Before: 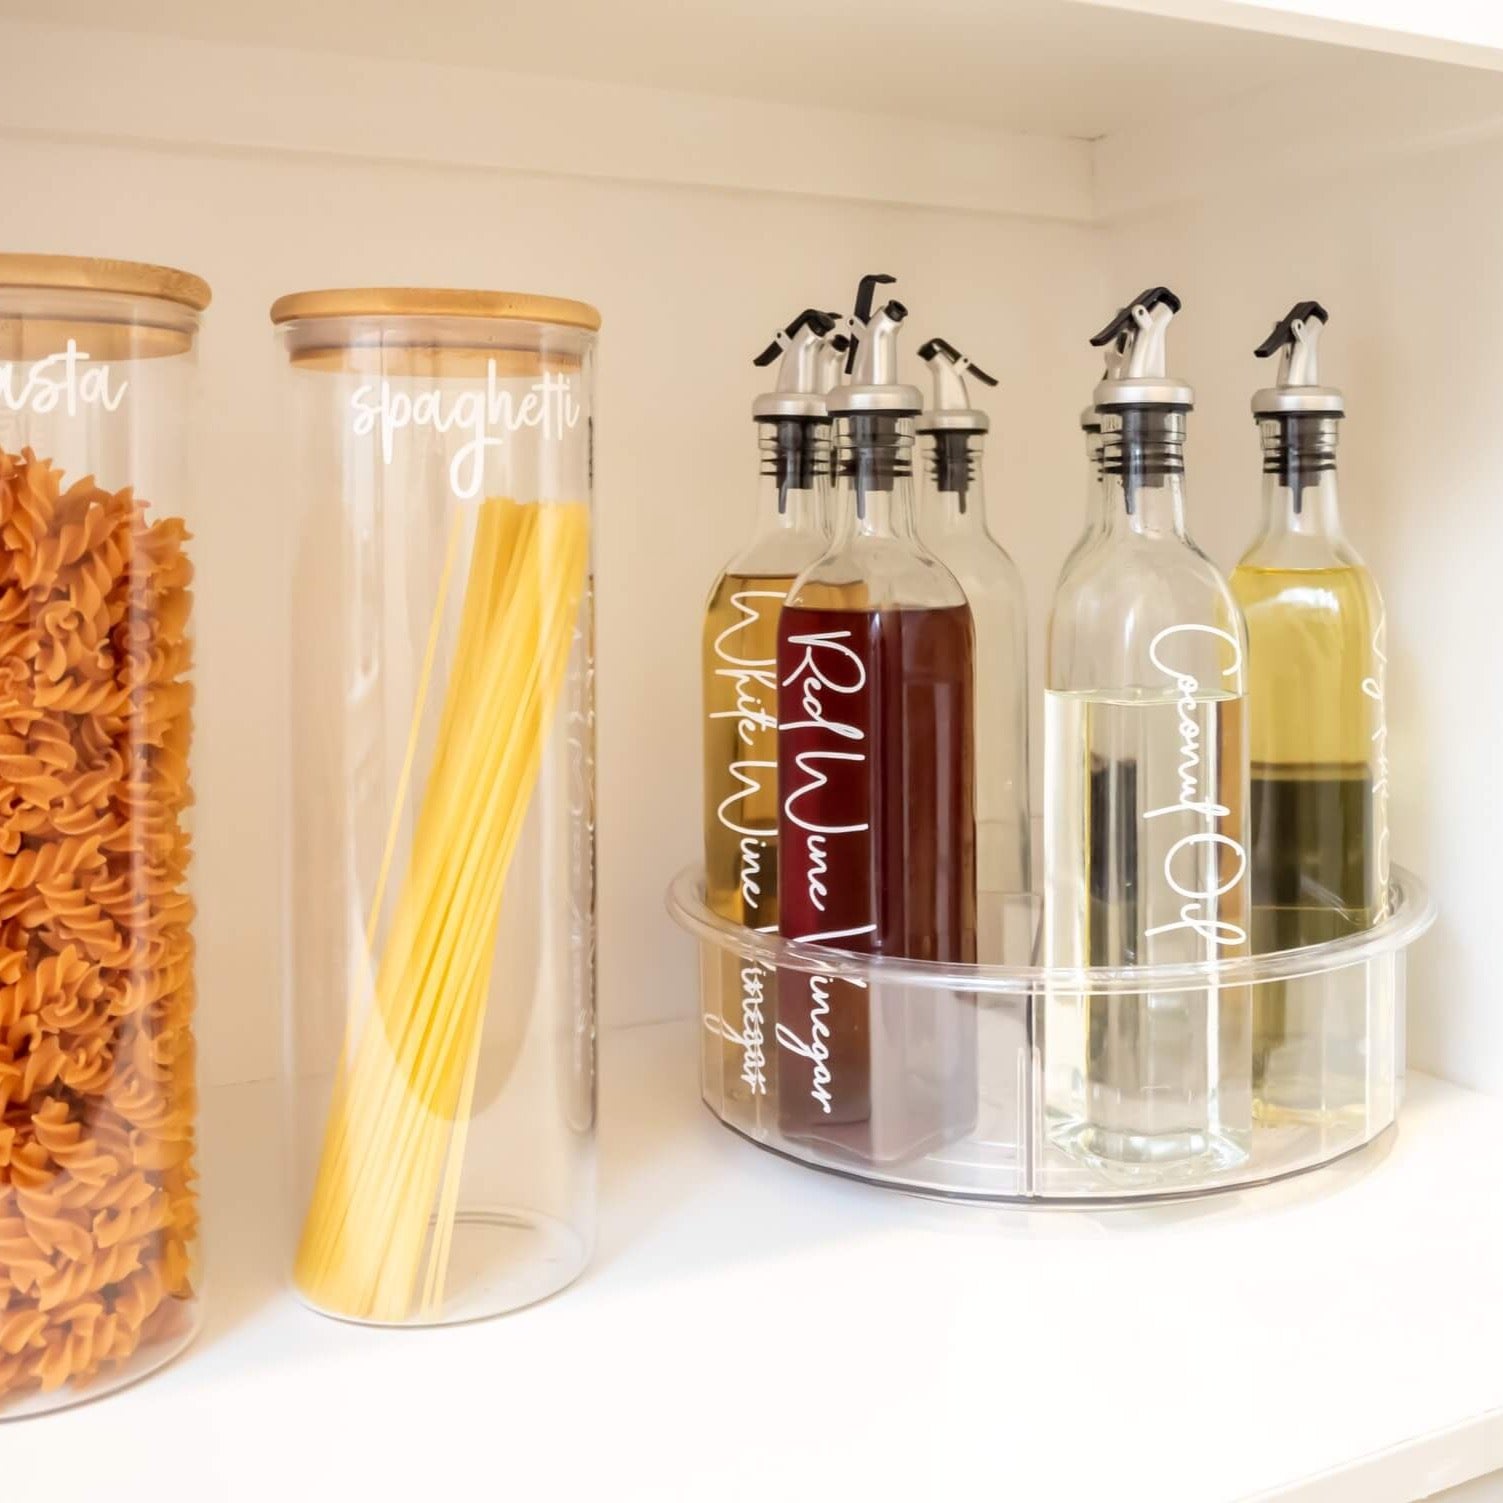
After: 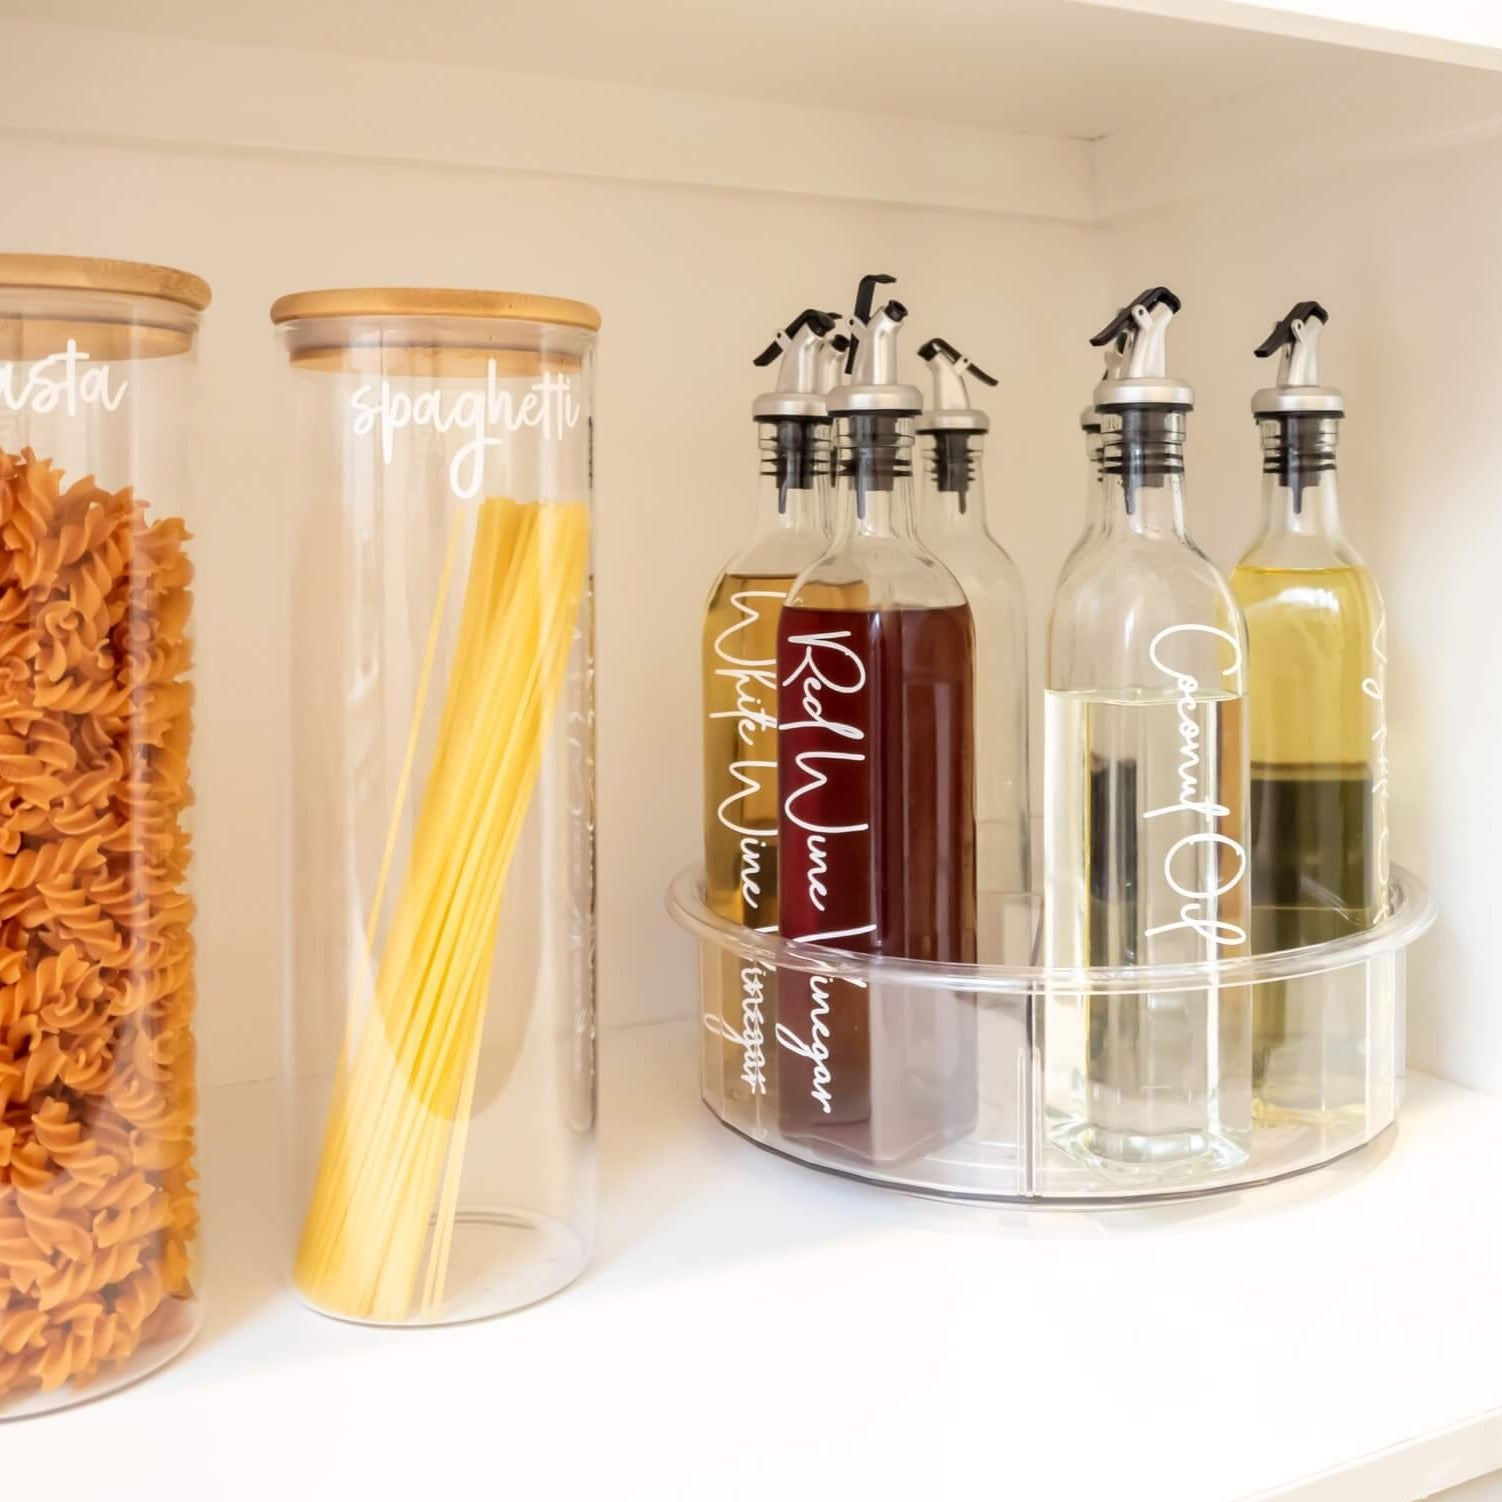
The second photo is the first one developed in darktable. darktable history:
exposure: exposure -0.003 EV, compensate exposure bias true, compensate highlight preservation false
